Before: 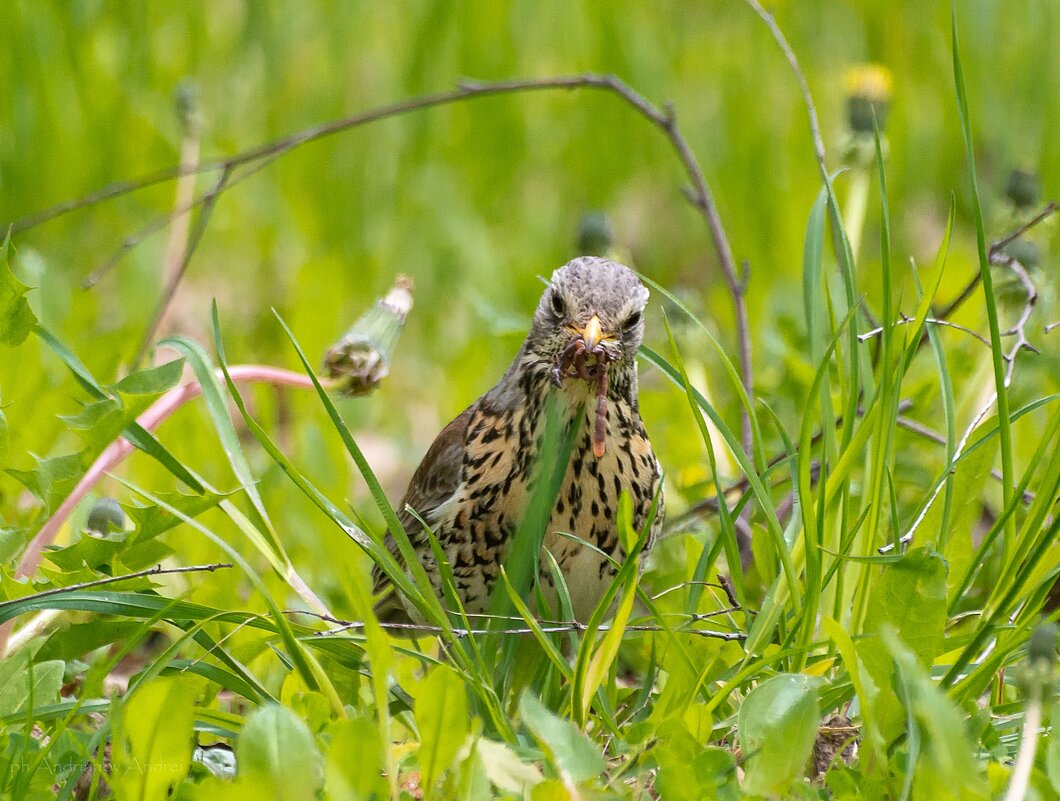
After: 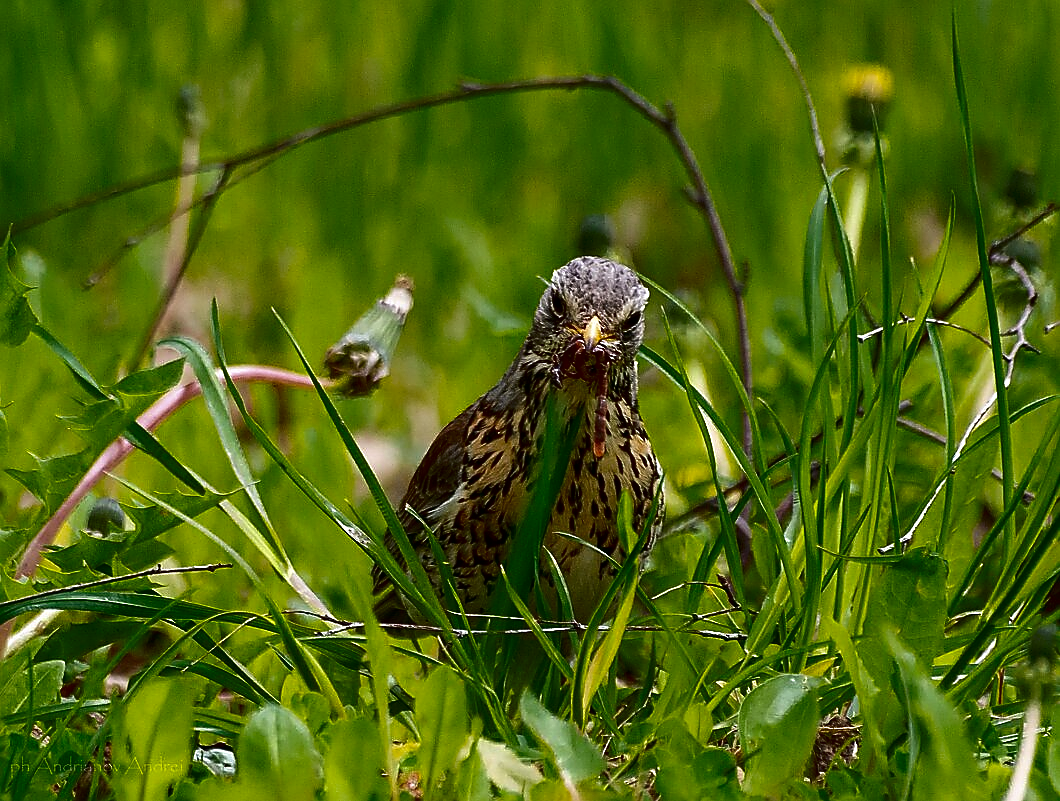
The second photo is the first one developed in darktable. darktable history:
contrast brightness saturation: contrast 0.09, brightness -0.59, saturation 0.17
white balance: emerald 1
sharpen: radius 1.4, amount 1.25, threshold 0.7
